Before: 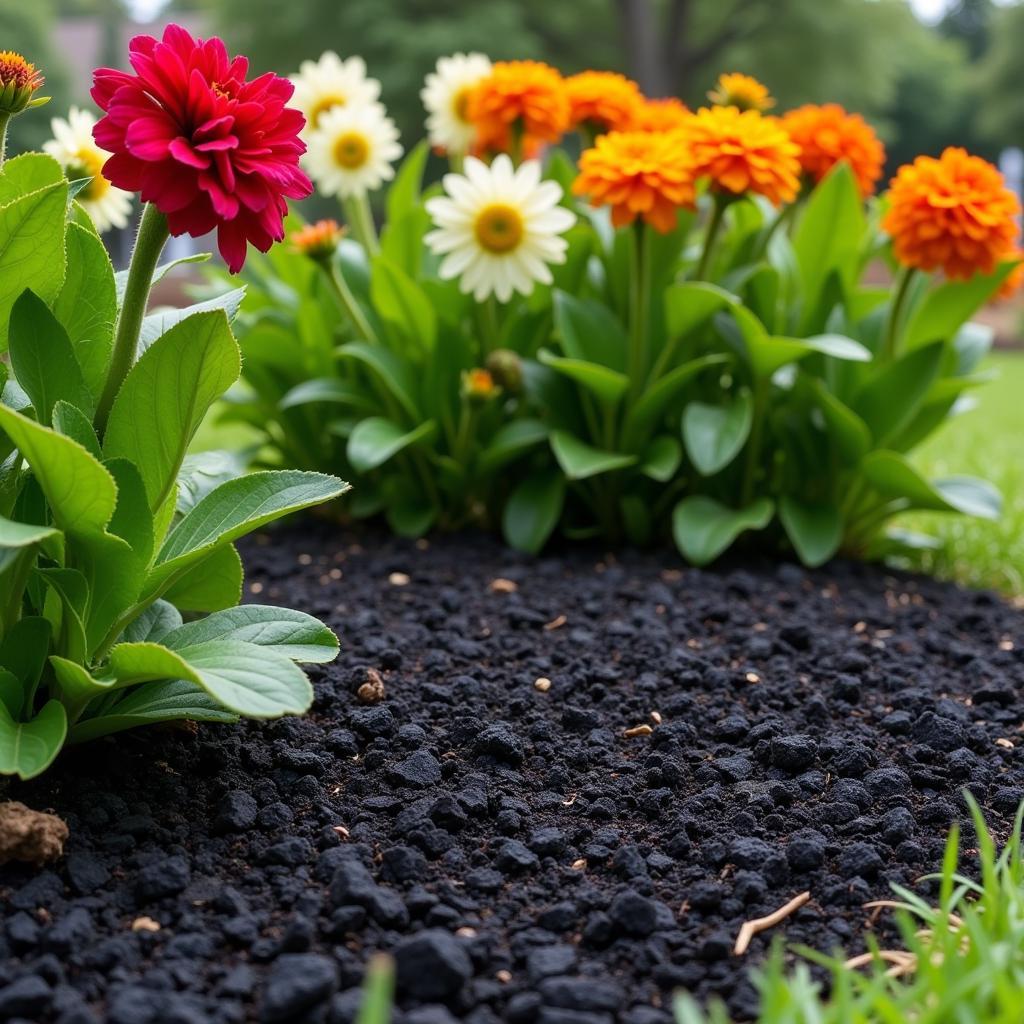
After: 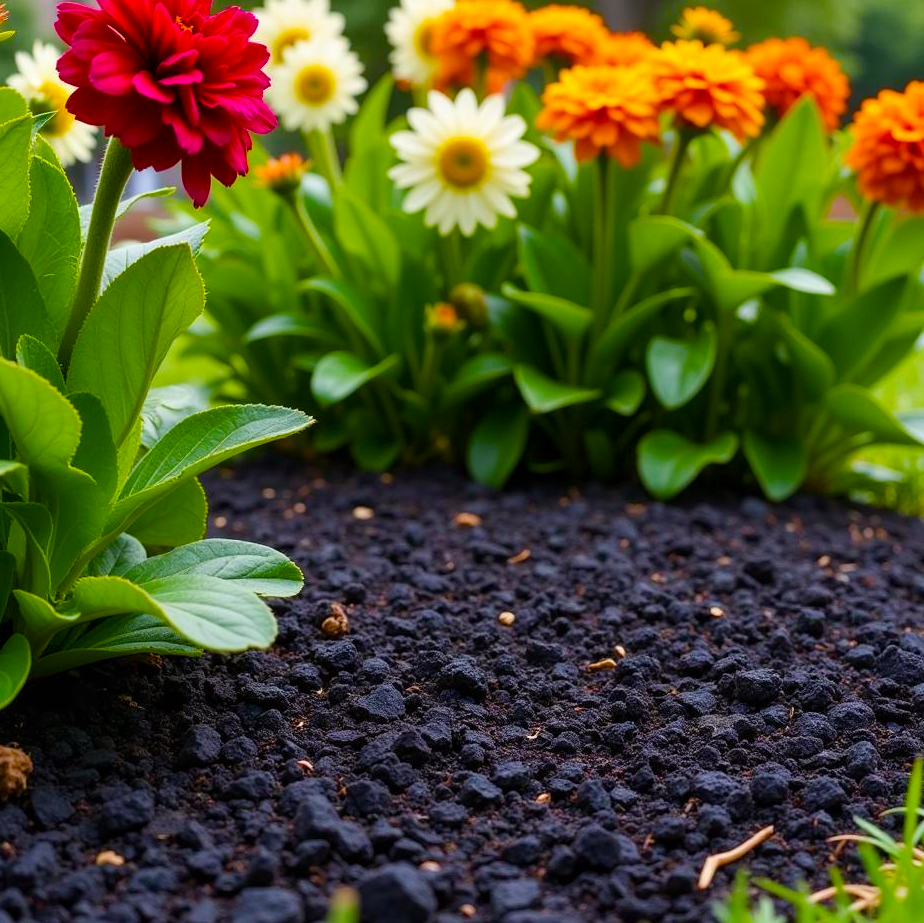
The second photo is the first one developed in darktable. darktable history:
crop: left 3.606%, top 6.503%, right 6.108%, bottom 3.271%
color balance rgb: shadows lift › luminance -9.224%, power › chroma 0.296%, power › hue 24.8°, perceptual saturation grading › global saturation 40.349%, perceptual saturation grading › highlights -24.845%, perceptual saturation grading › mid-tones 34.983%, perceptual saturation grading › shadows 36.177%, perceptual brilliance grading › global brilliance 2.97%, perceptual brilliance grading › highlights -3.042%, perceptual brilliance grading › shadows 3.845%, global vibrance 20%
